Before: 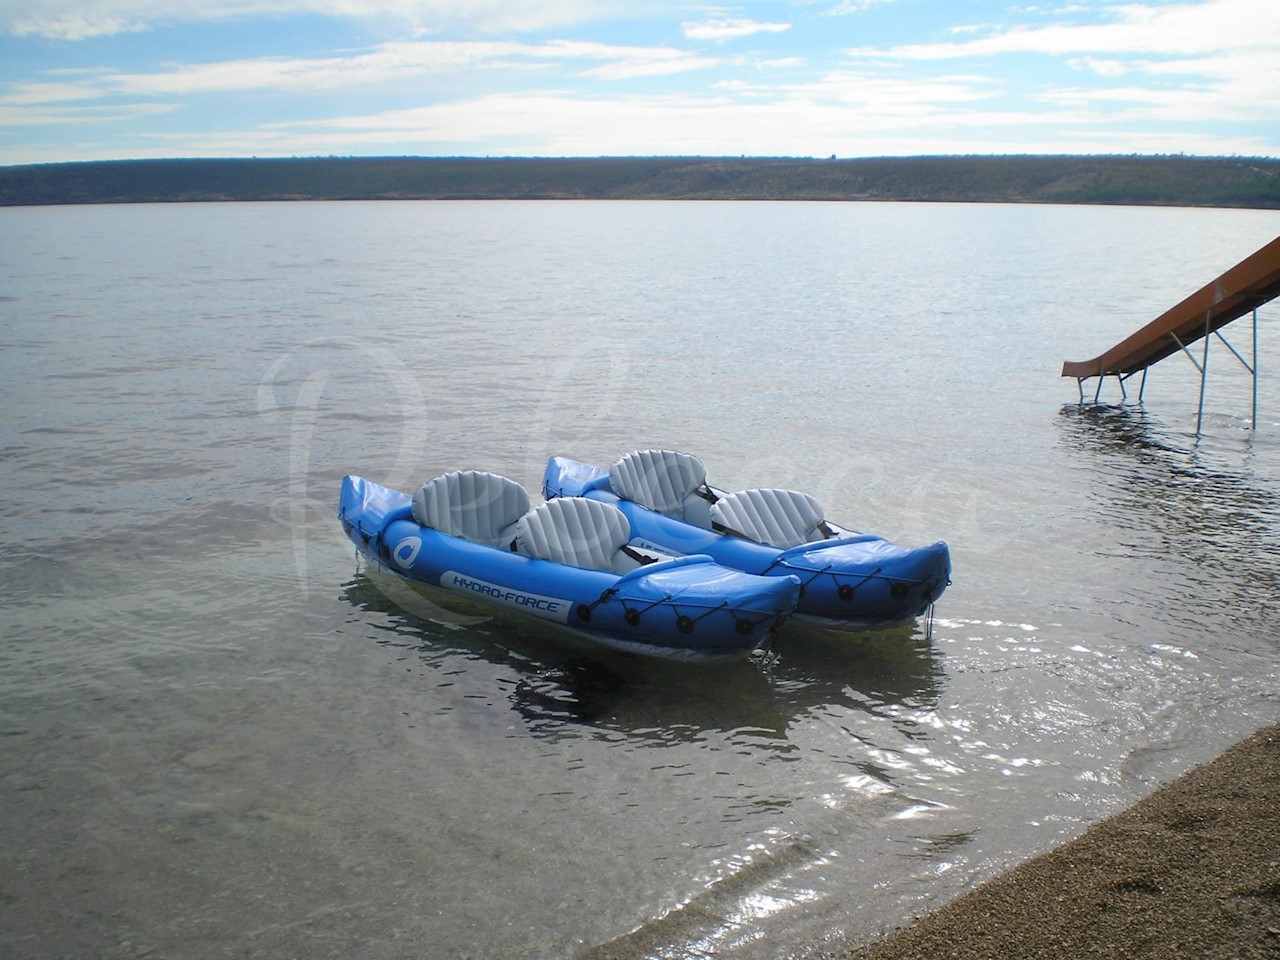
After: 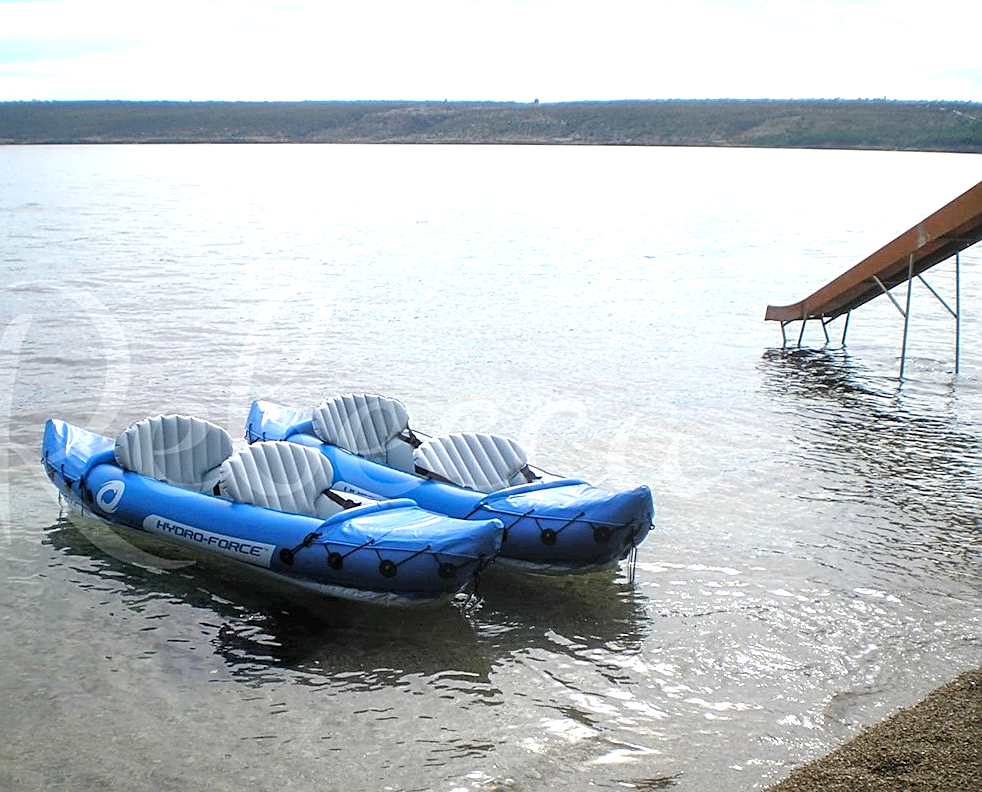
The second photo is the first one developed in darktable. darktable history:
local contrast: on, module defaults
crop: left 23.204%, top 5.912%, bottom 11.556%
sharpen: on, module defaults
tone equalizer: -8 EV -0.734 EV, -7 EV -0.739 EV, -6 EV -0.565 EV, -5 EV -0.425 EV, -3 EV 0.377 EV, -2 EV 0.6 EV, -1 EV 0.692 EV, +0 EV 0.725 EV
